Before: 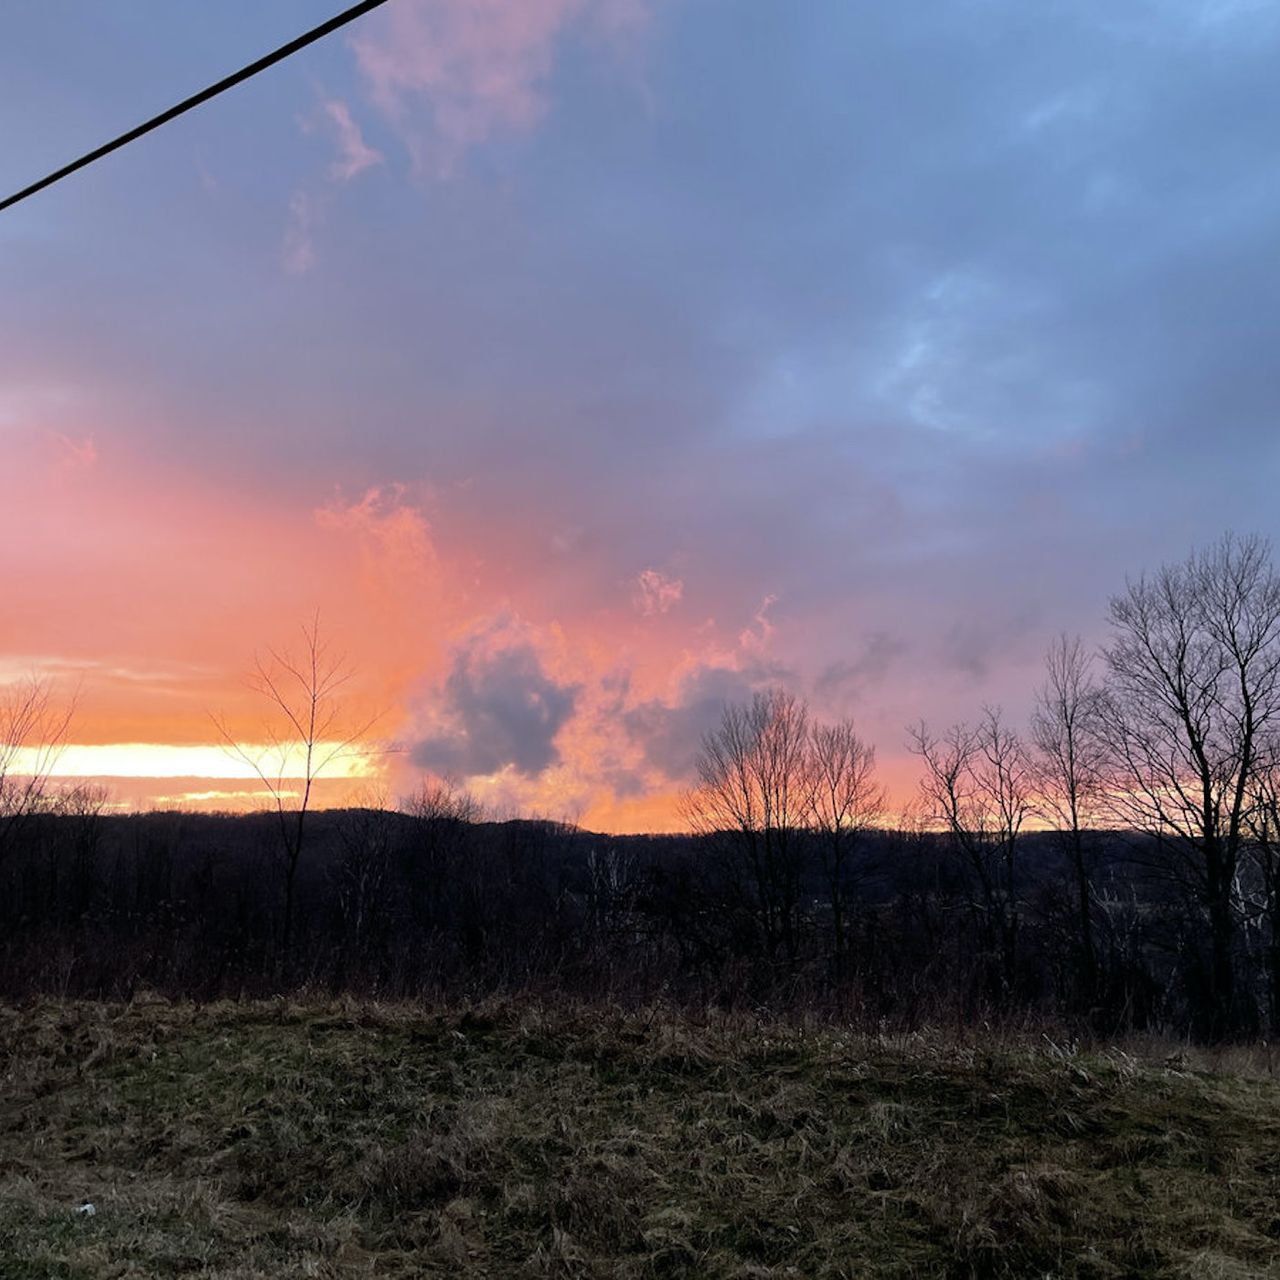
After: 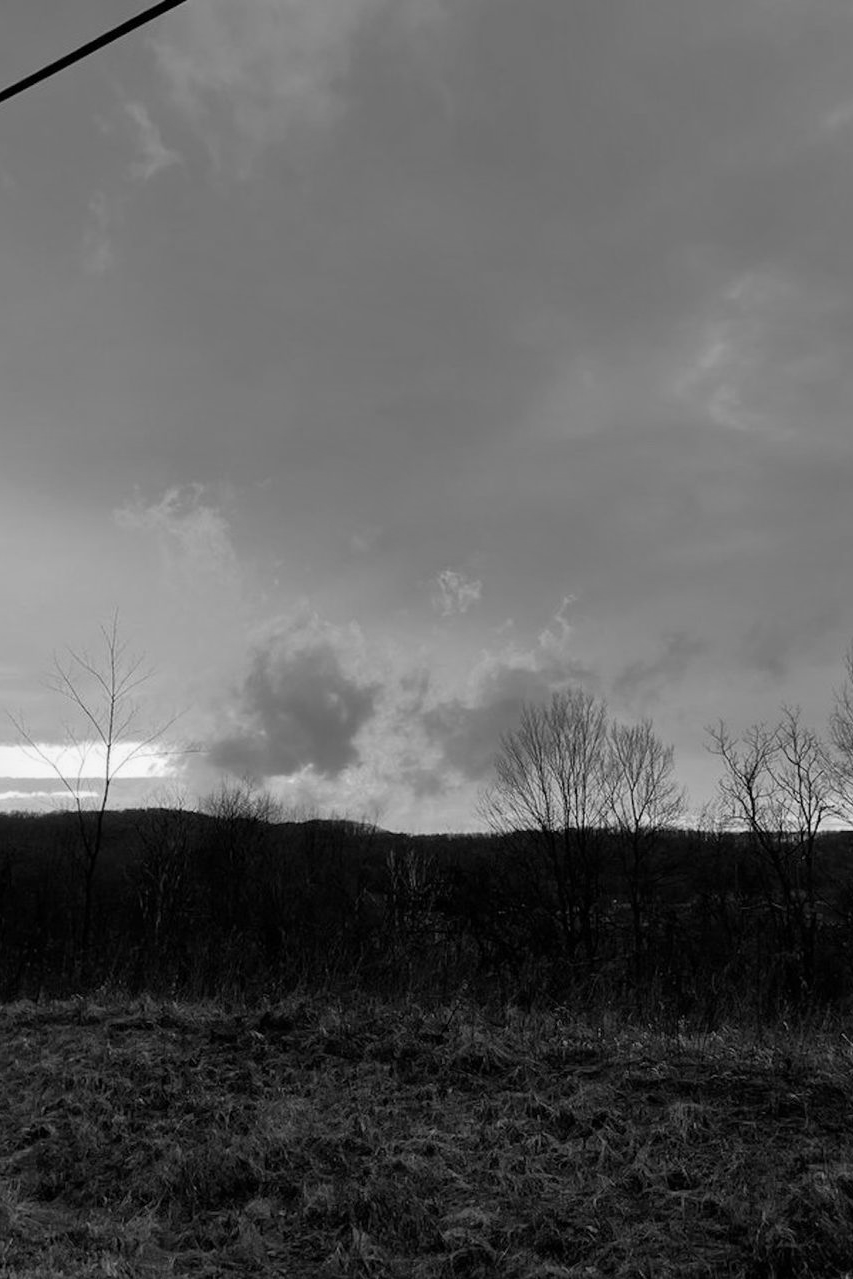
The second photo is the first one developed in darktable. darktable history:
monochrome: a 26.22, b 42.67, size 0.8
crop and rotate: left 15.754%, right 17.579%
color correction: highlights a* -0.95, highlights b* 4.5, shadows a* 3.55
